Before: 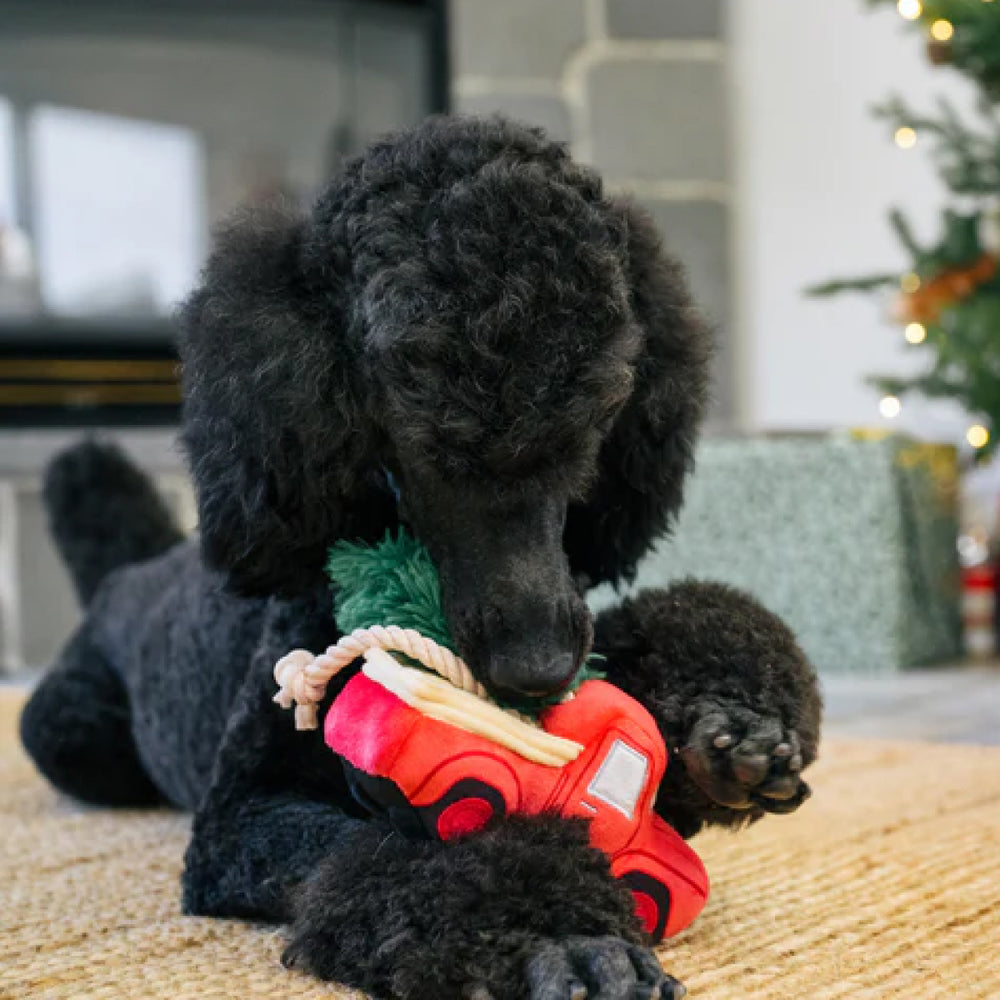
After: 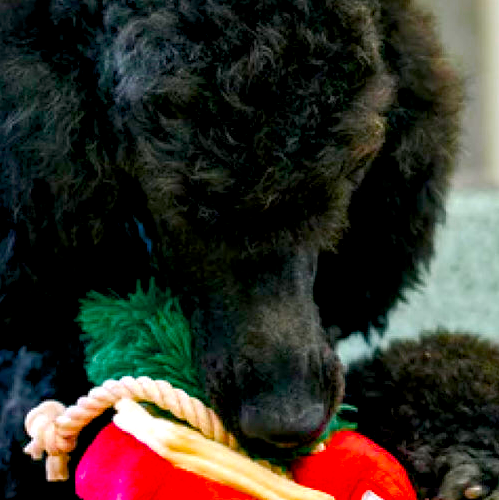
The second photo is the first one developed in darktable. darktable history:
exposure: black level correction 0.007, exposure 0.093 EV, compensate highlight preservation false
crop: left 25%, top 25%, right 25%, bottom 25%
color balance rgb: linear chroma grading › shadows 10%, linear chroma grading › highlights 10%, linear chroma grading › global chroma 15%, linear chroma grading › mid-tones 15%, perceptual saturation grading › global saturation 40%, perceptual saturation grading › highlights -25%, perceptual saturation grading › mid-tones 35%, perceptual saturation grading › shadows 35%, perceptual brilliance grading › global brilliance 11.29%, global vibrance 11.29%
color zones: curves: ch0 [(0, 0.444) (0.143, 0.442) (0.286, 0.441) (0.429, 0.441) (0.571, 0.441) (0.714, 0.441) (0.857, 0.442) (1, 0.444)]
